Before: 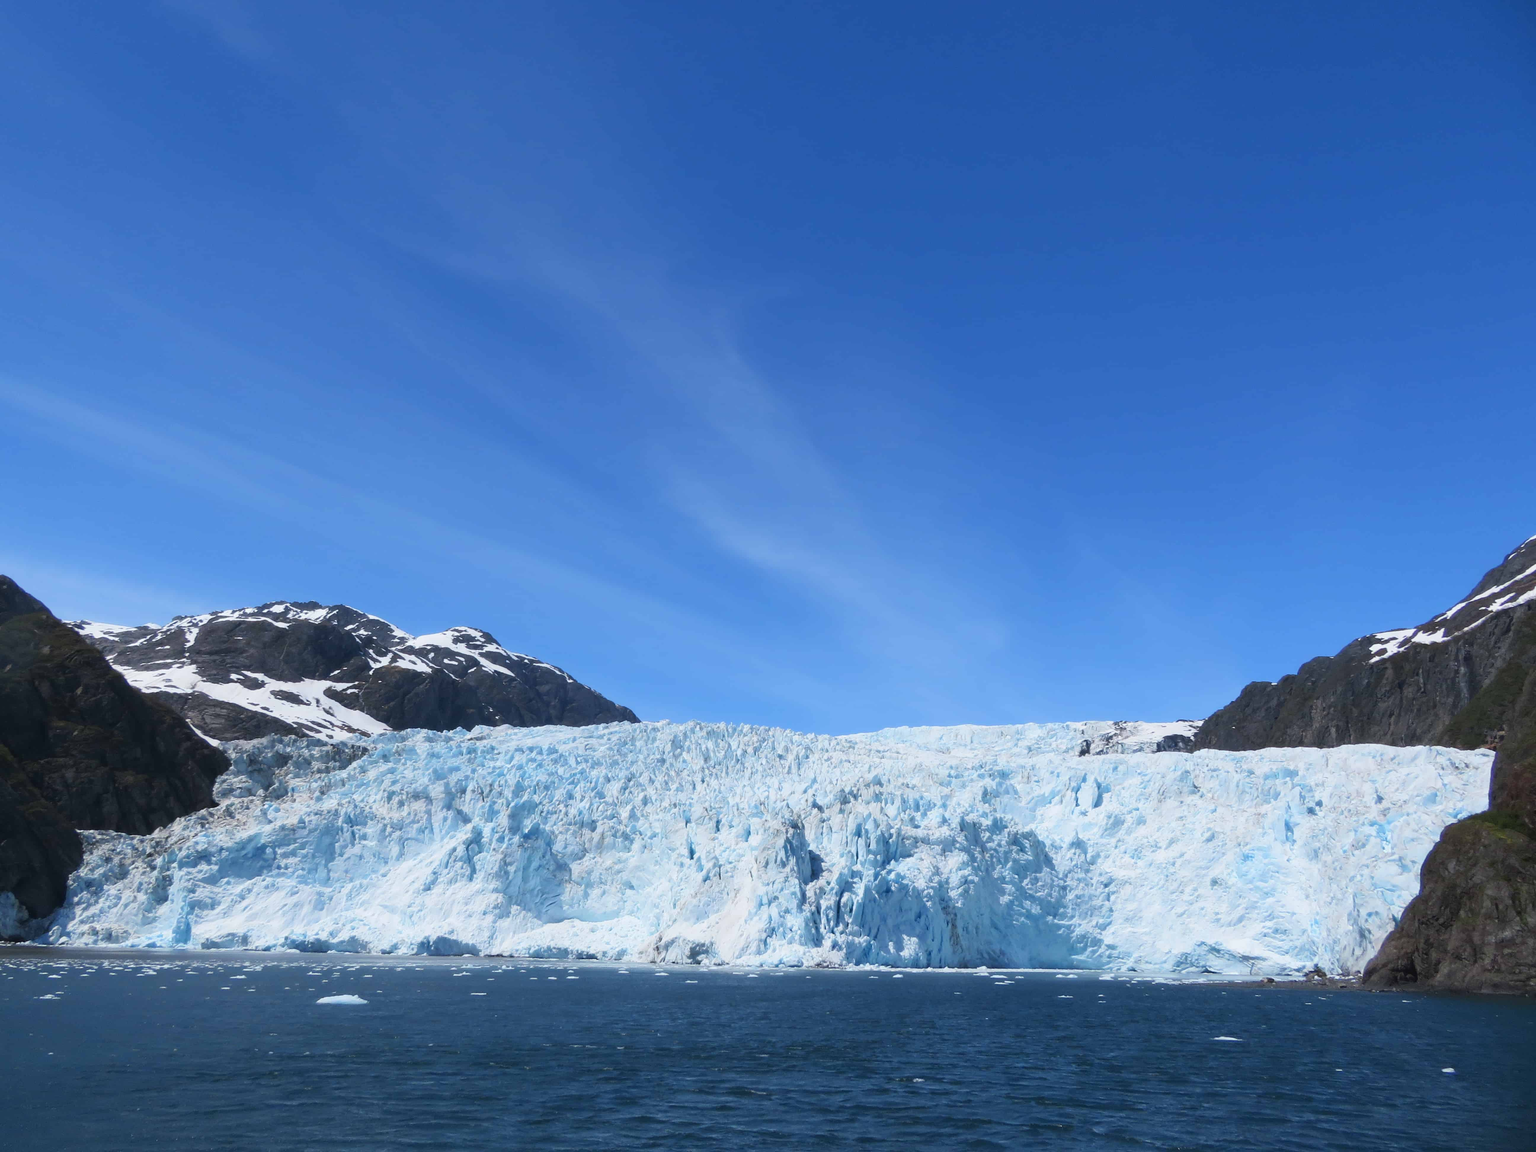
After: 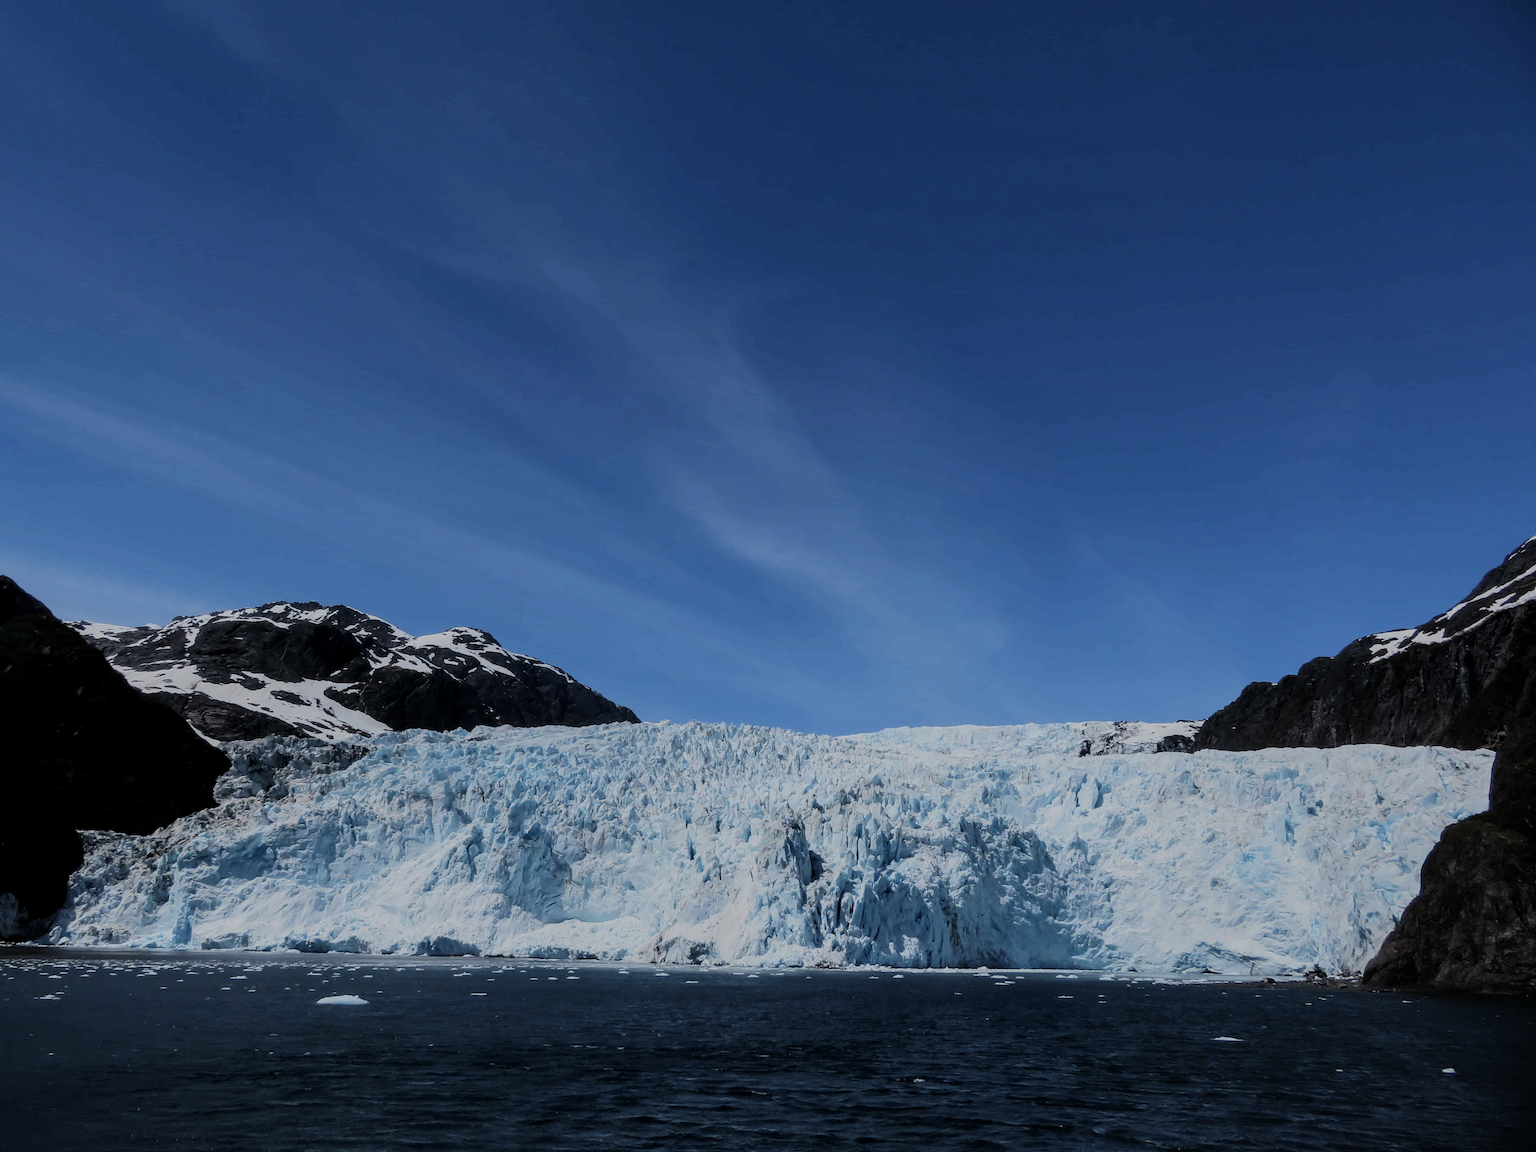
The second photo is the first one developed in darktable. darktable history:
sharpen: radius 1.864, amount 0.398, threshold 1.271
exposure: black level correction -0.016, exposure -1.018 EV, compensate highlight preservation false
local contrast: on, module defaults
filmic rgb: black relative exposure -5 EV, hardness 2.88, contrast 1.4, highlights saturation mix -30%
